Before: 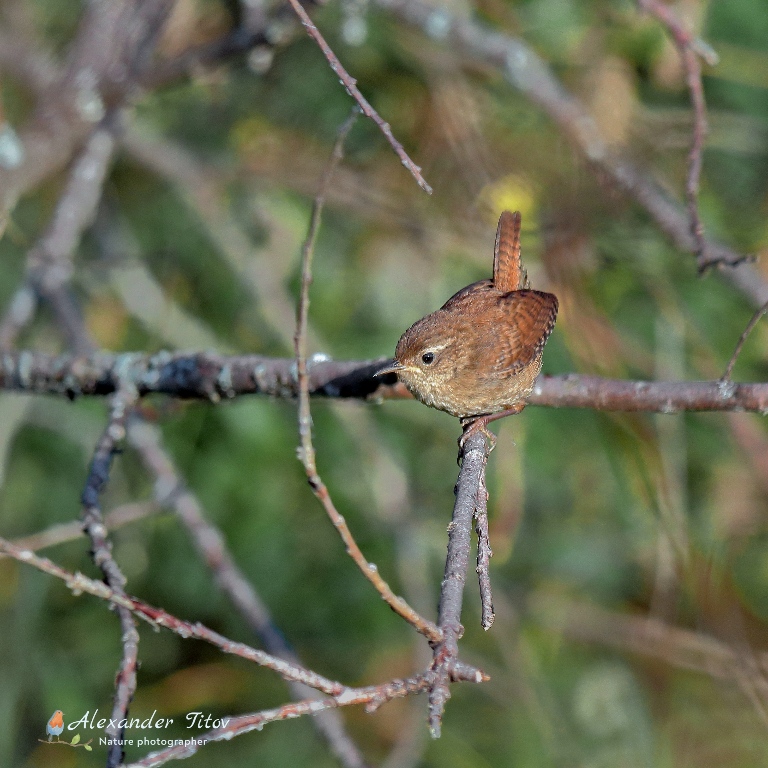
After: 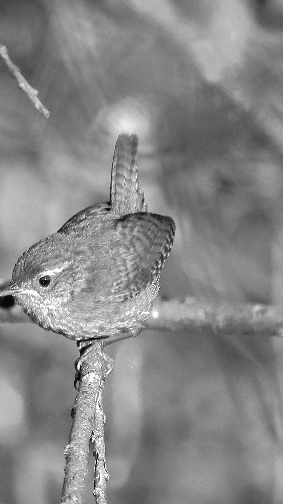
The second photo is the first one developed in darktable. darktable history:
crop and rotate: left 49.936%, top 10.094%, right 13.136%, bottom 24.256%
exposure: black level correction -0.002, exposure 0.54 EV, compensate highlight preservation false
monochrome: on, module defaults
